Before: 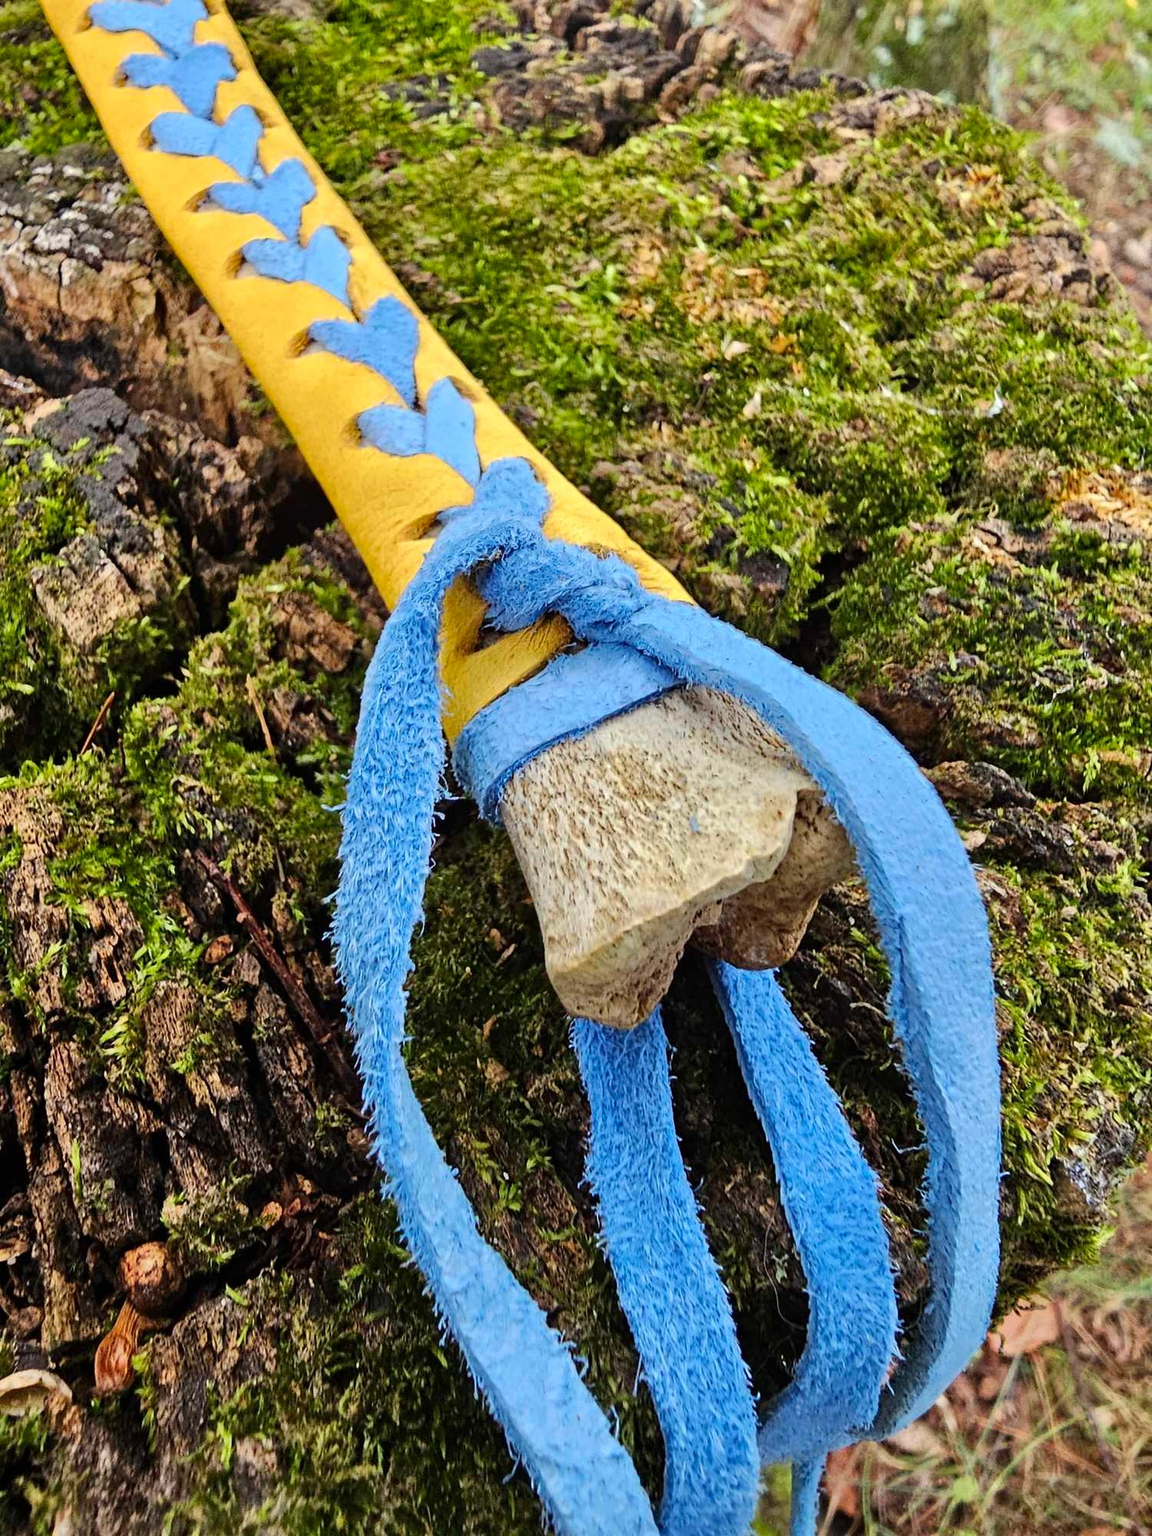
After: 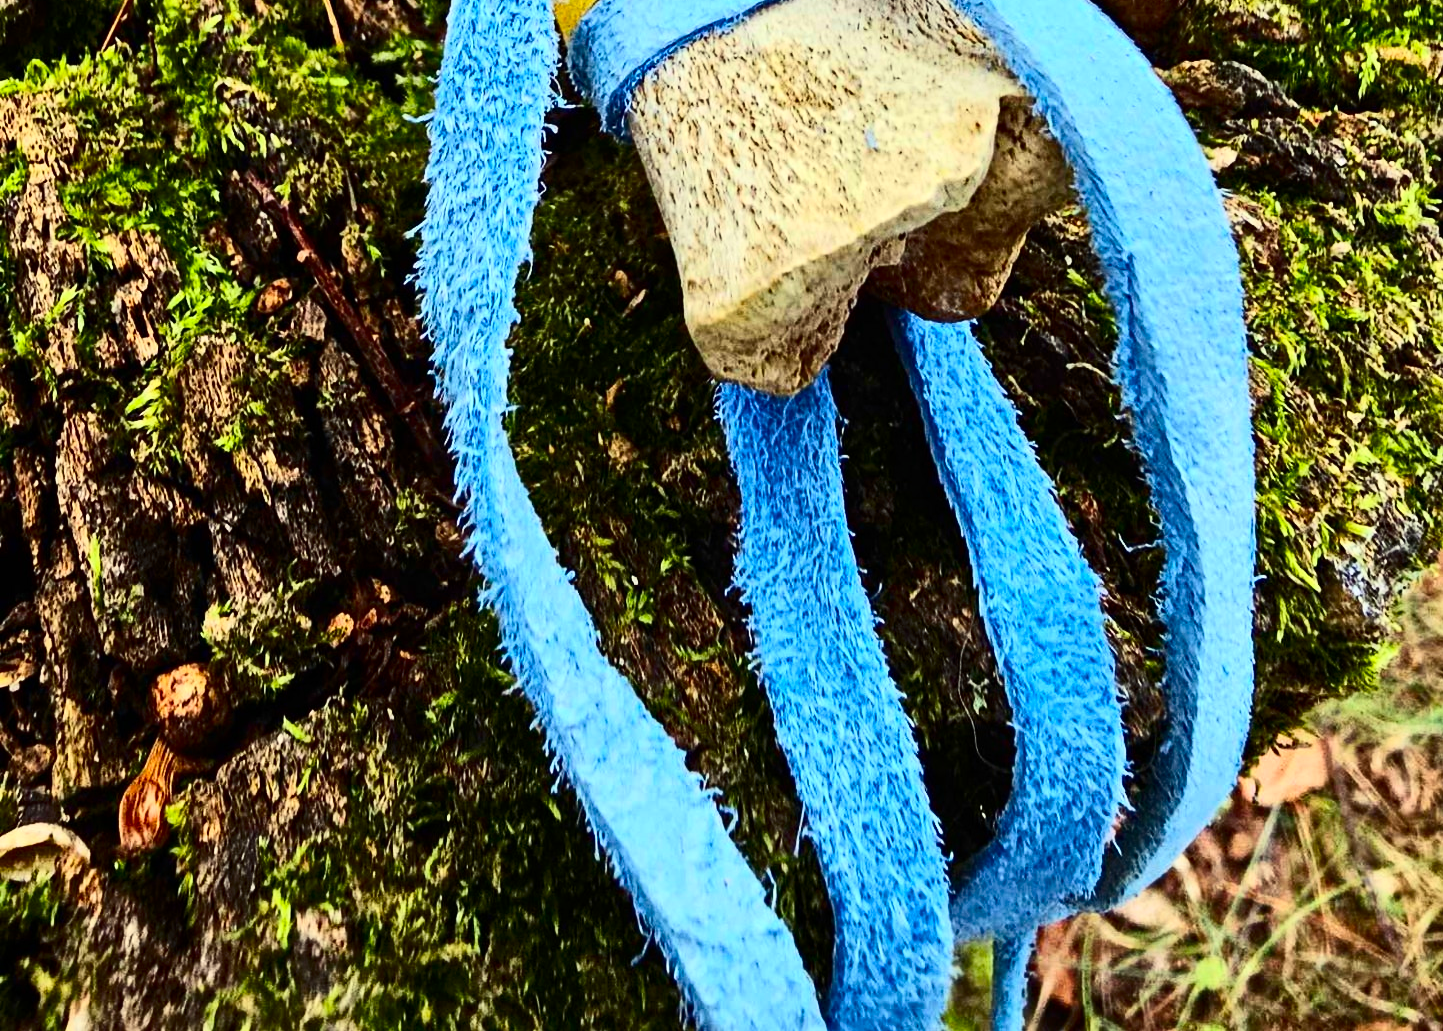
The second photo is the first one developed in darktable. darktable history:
crop and rotate: top 46.495%, right 0.071%
color correction: highlights a* -4.23, highlights b* 6.92
contrast brightness saturation: contrast 0.405, brightness 0.049, saturation 0.248
